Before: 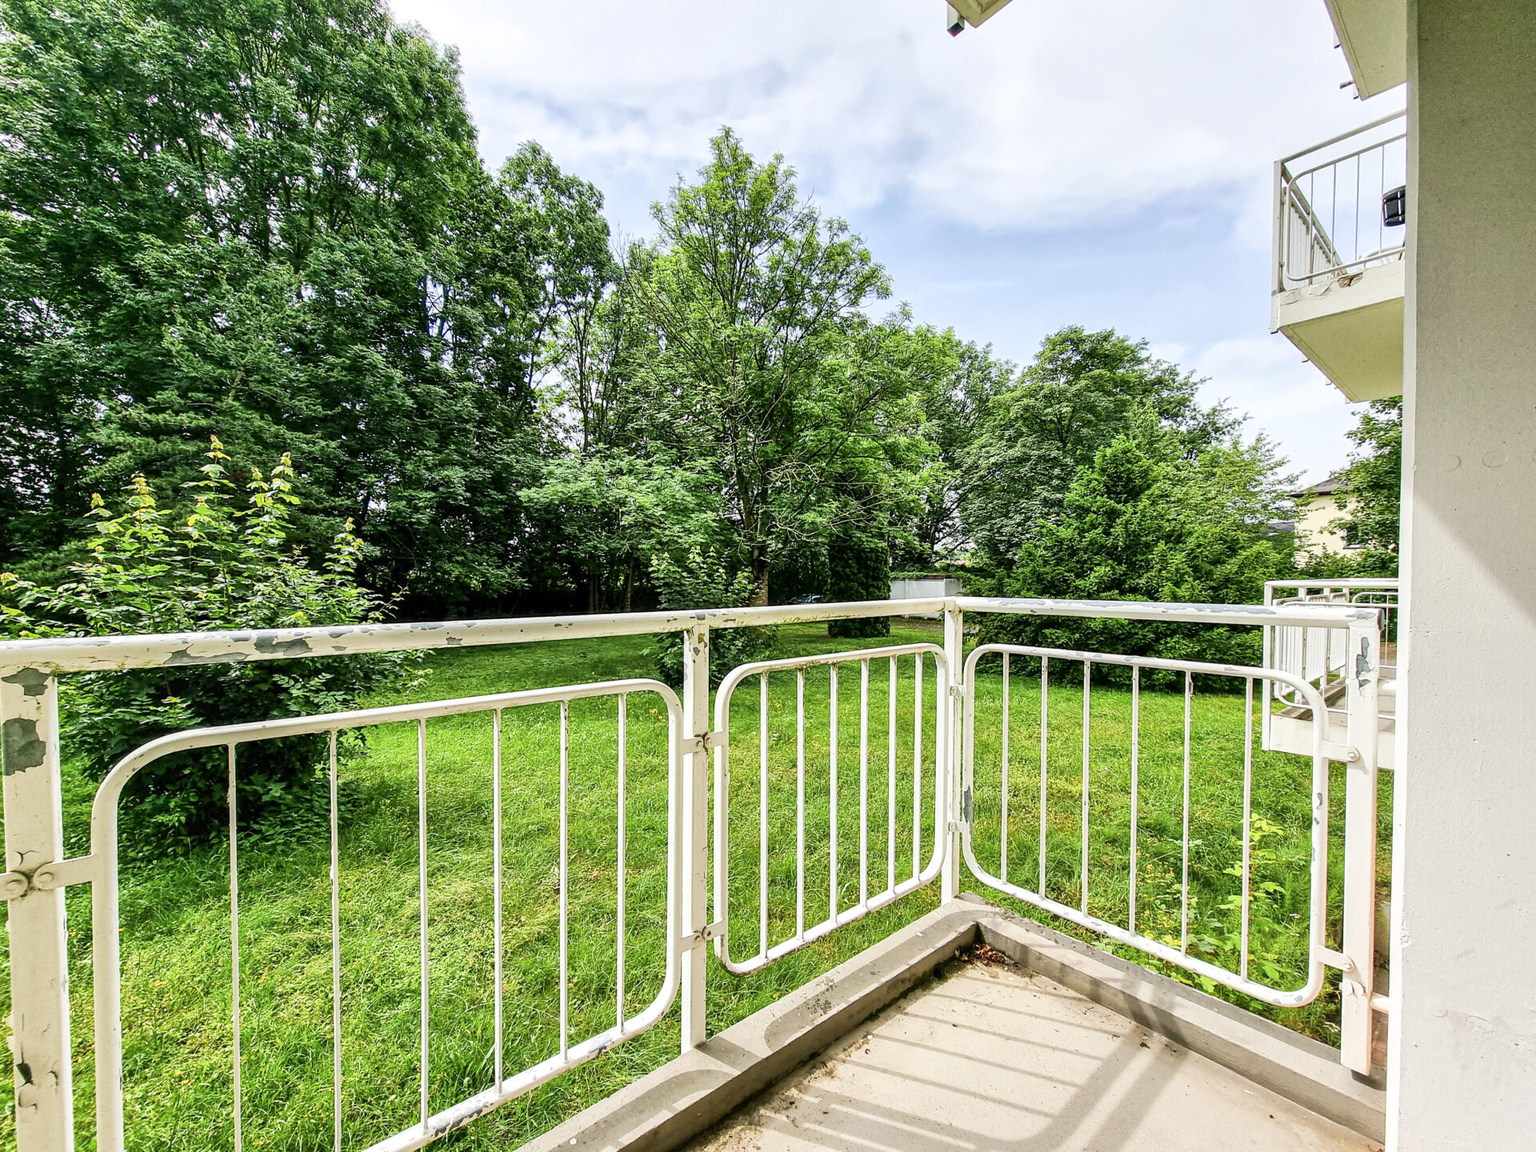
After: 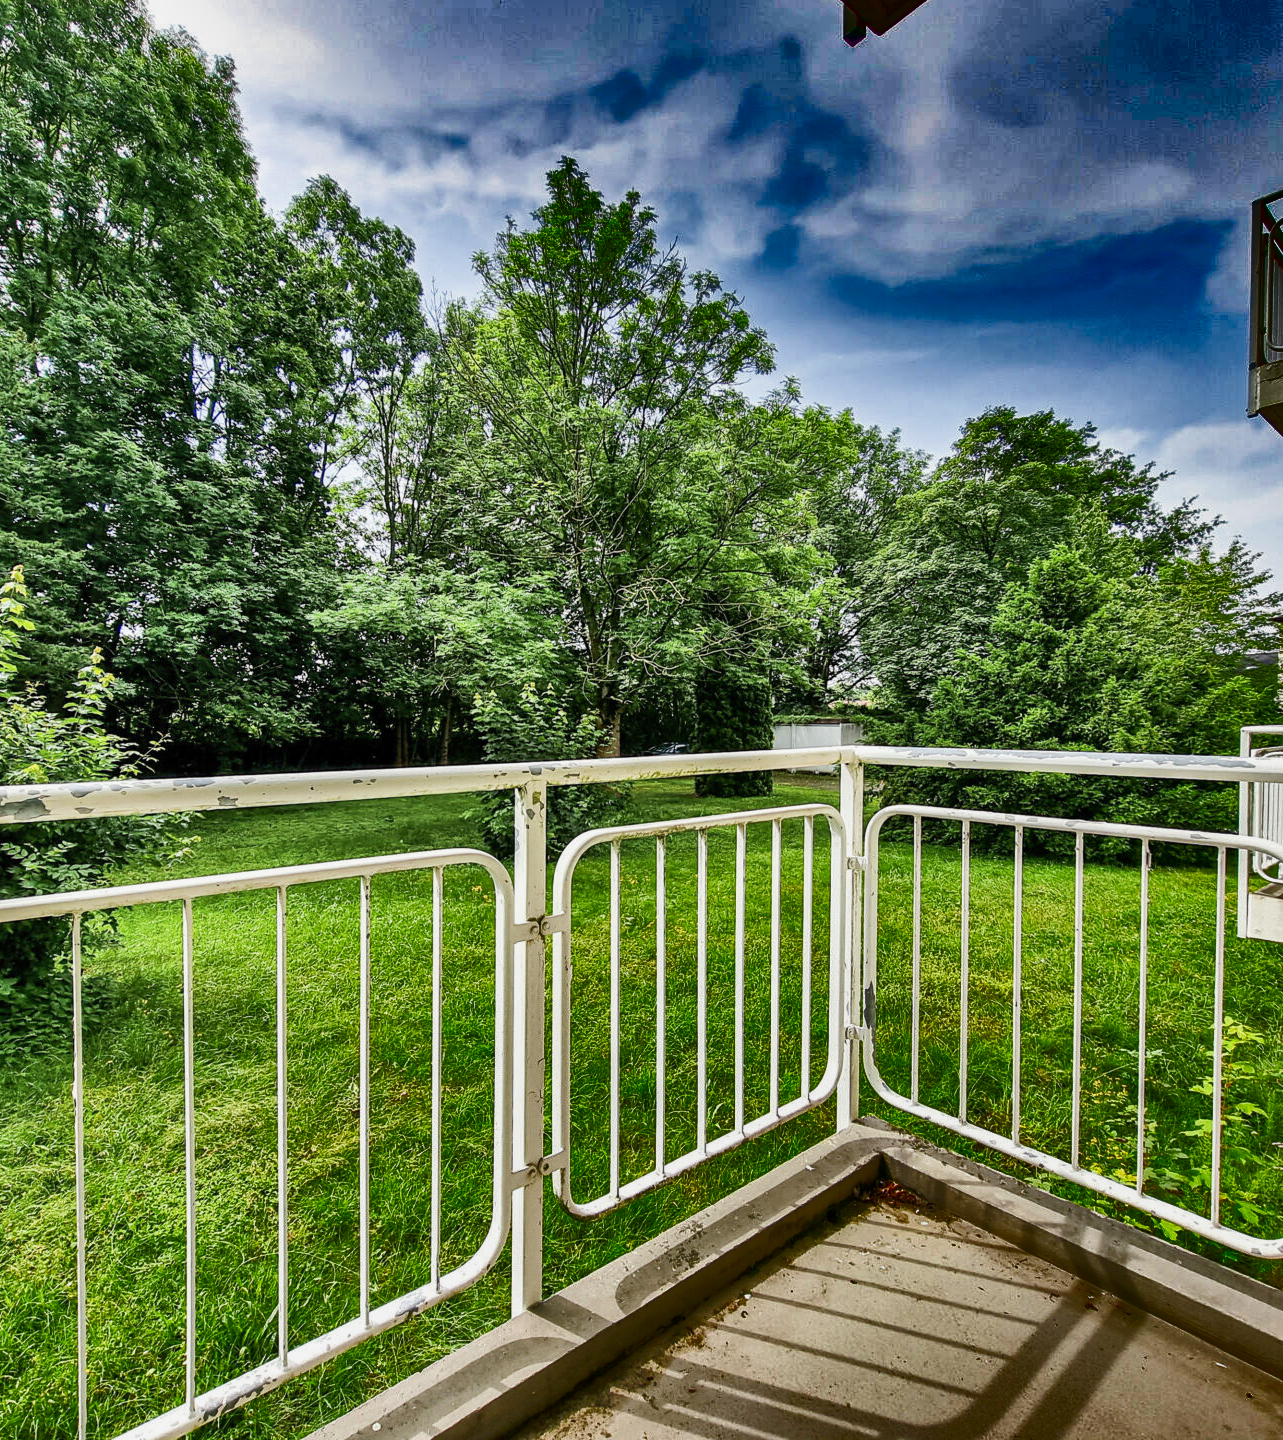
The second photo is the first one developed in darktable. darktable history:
crop and rotate: left 17.732%, right 15.423%
shadows and highlights: radius 123.98, shadows 100, white point adjustment -3, highlights -100, highlights color adjustment 89.84%, soften with gaussian
